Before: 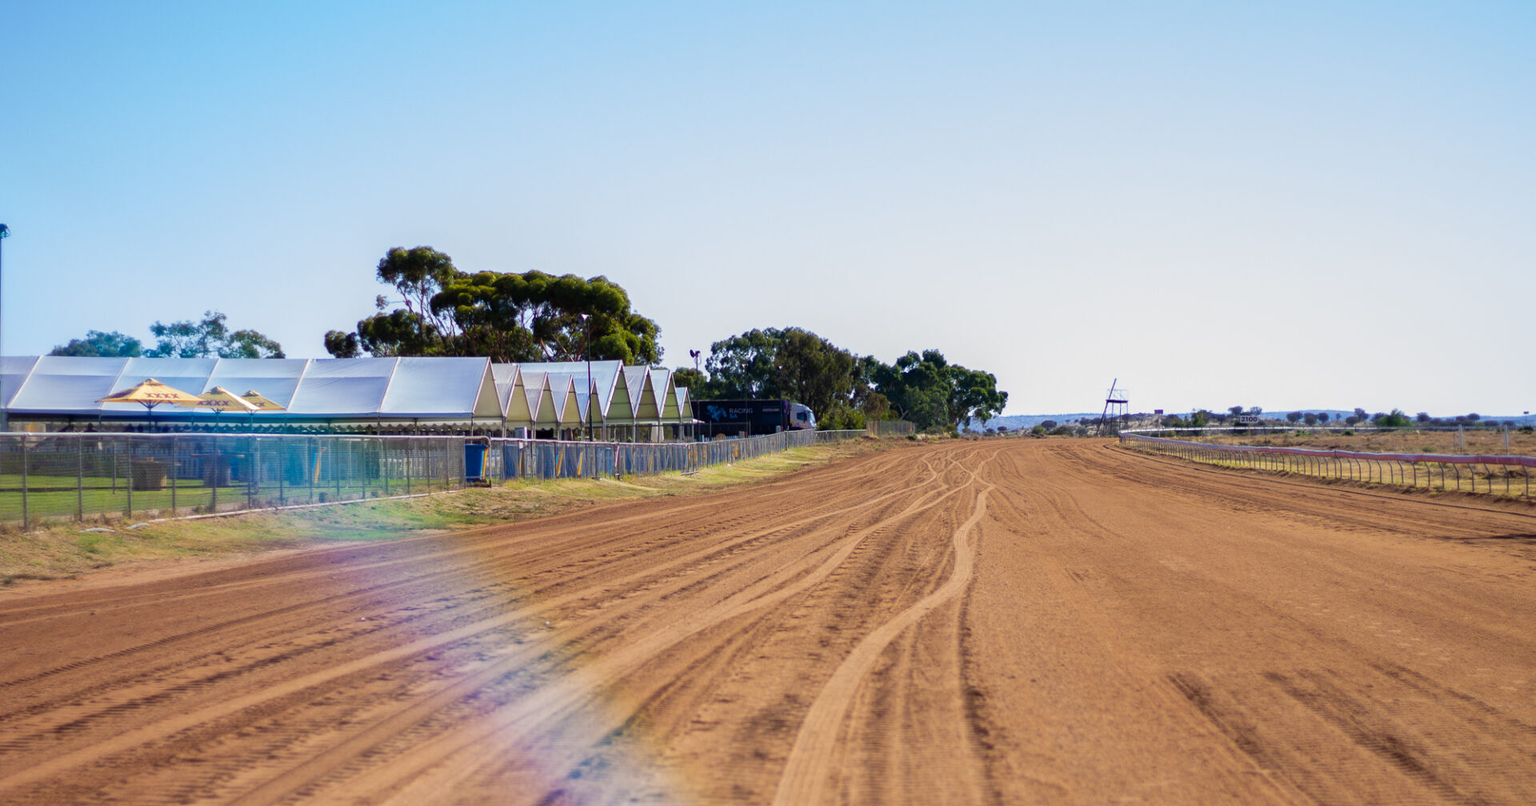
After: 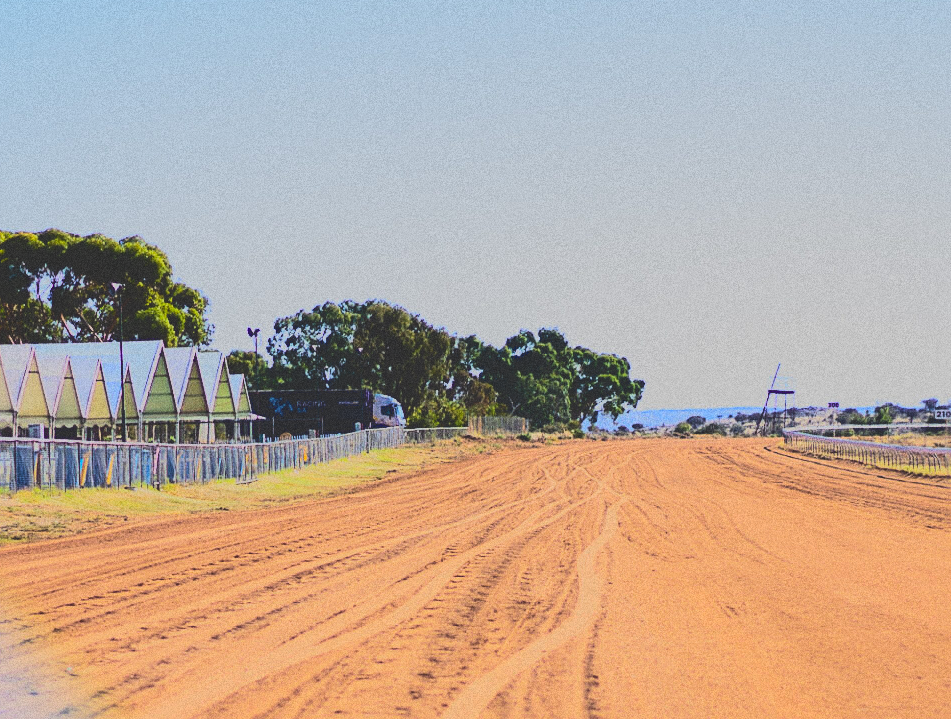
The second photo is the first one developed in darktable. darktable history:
crop: left 32.075%, top 10.976%, right 18.355%, bottom 17.596%
tone curve: curves: ch0 [(0, 0.148) (0.191, 0.225) (0.712, 0.695) (0.864, 0.797) (1, 0.839)]
rgb curve: curves: ch0 [(0, 0) (0.21, 0.15) (0.24, 0.21) (0.5, 0.75) (0.75, 0.96) (0.89, 0.99) (1, 1)]; ch1 [(0, 0.02) (0.21, 0.13) (0.25, 0.2) (0.5, 0.67) (0.75, 0.9) (0.89, 0.97) (1, 1)]; ch2 [(0, 0.02) (0.21, 0.13) (0.25, 0.2) (0.5, 0.67) (0.75, 0.9) (0.89, 0.97) (1, 1)], compensate middle gray true
sharpen: on, module defaults
tone equalizer: on, module defaults
grain: coarseness 11.82 ISO, strength 36.67%, mid-tones bias 74.17%
contrast brightness saturation: contrast -0.28
